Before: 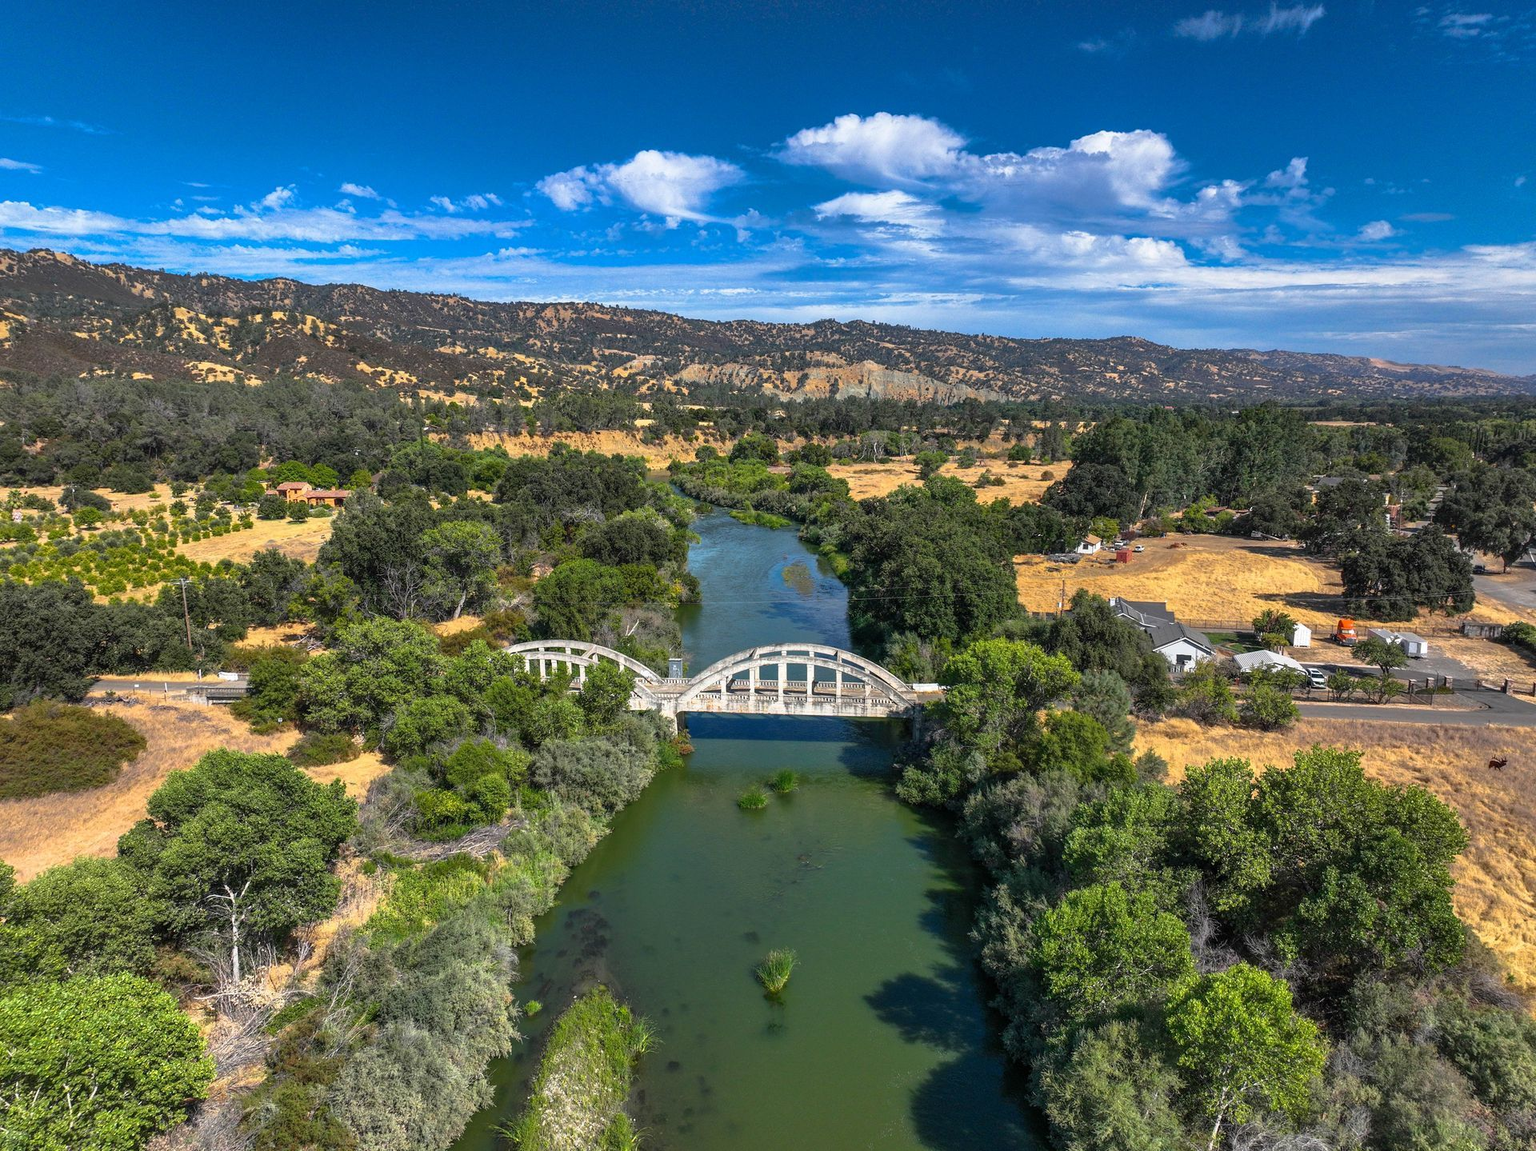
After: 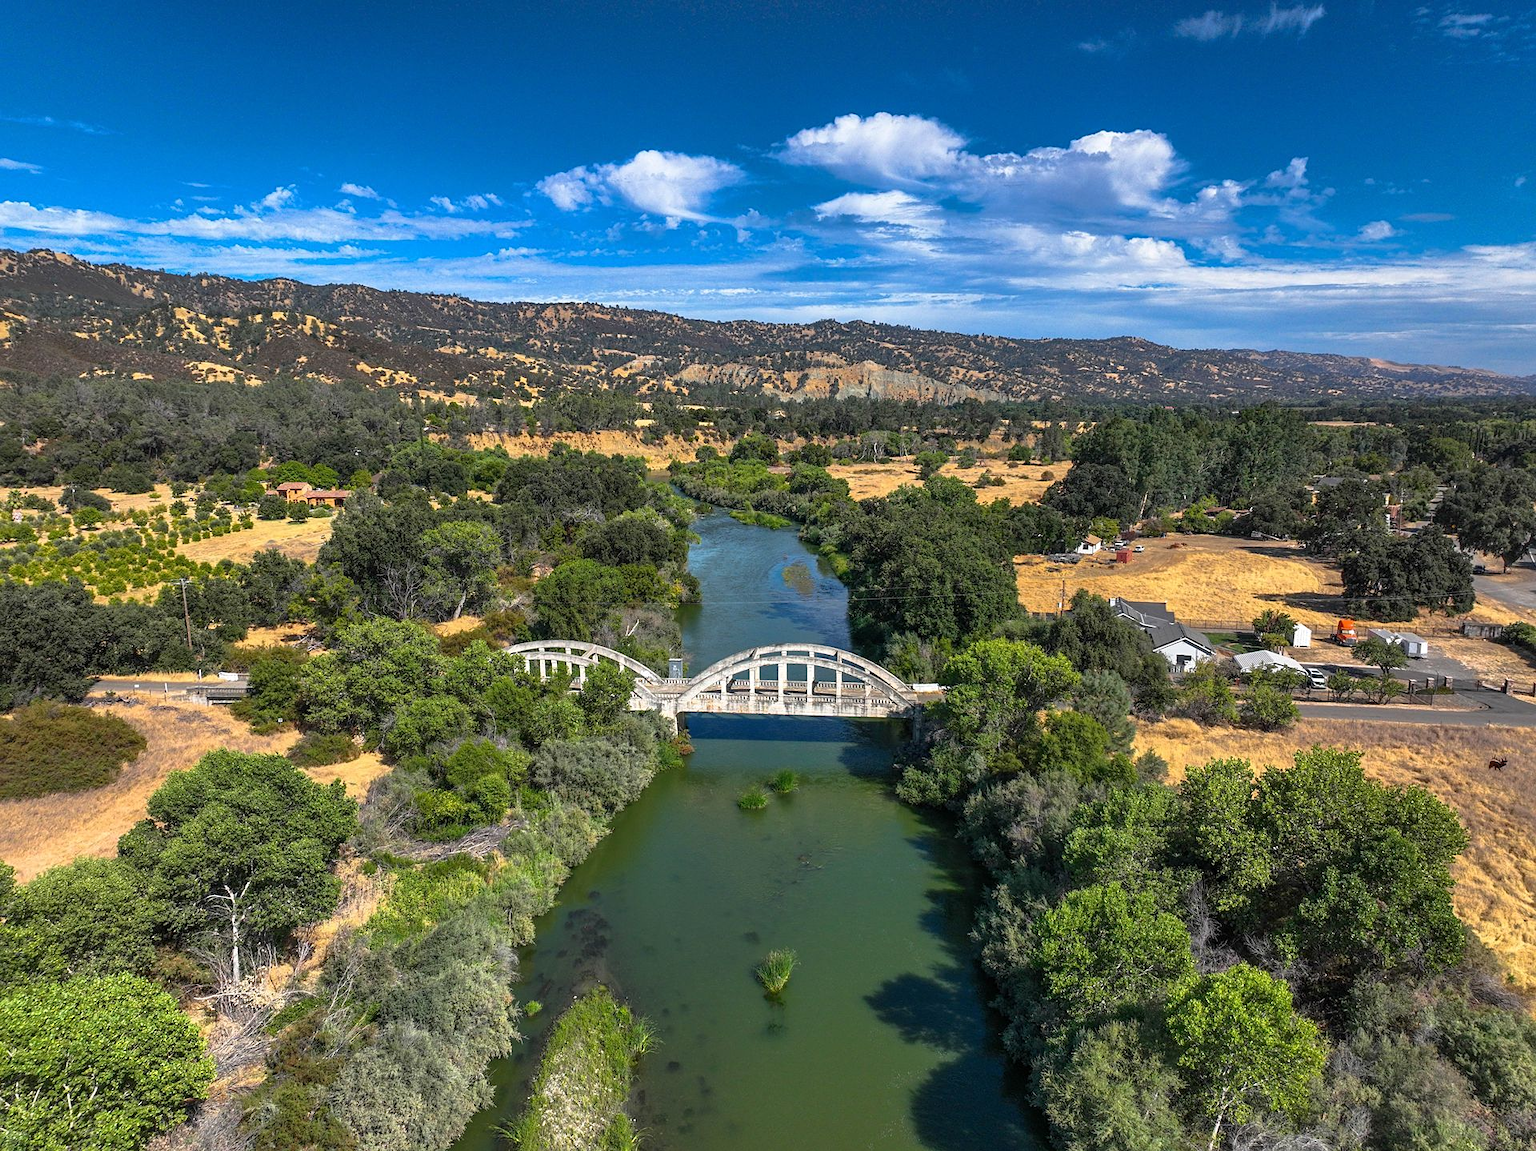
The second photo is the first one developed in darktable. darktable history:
sharpen: amount 0.2
tone equalizer: on, module defaults
